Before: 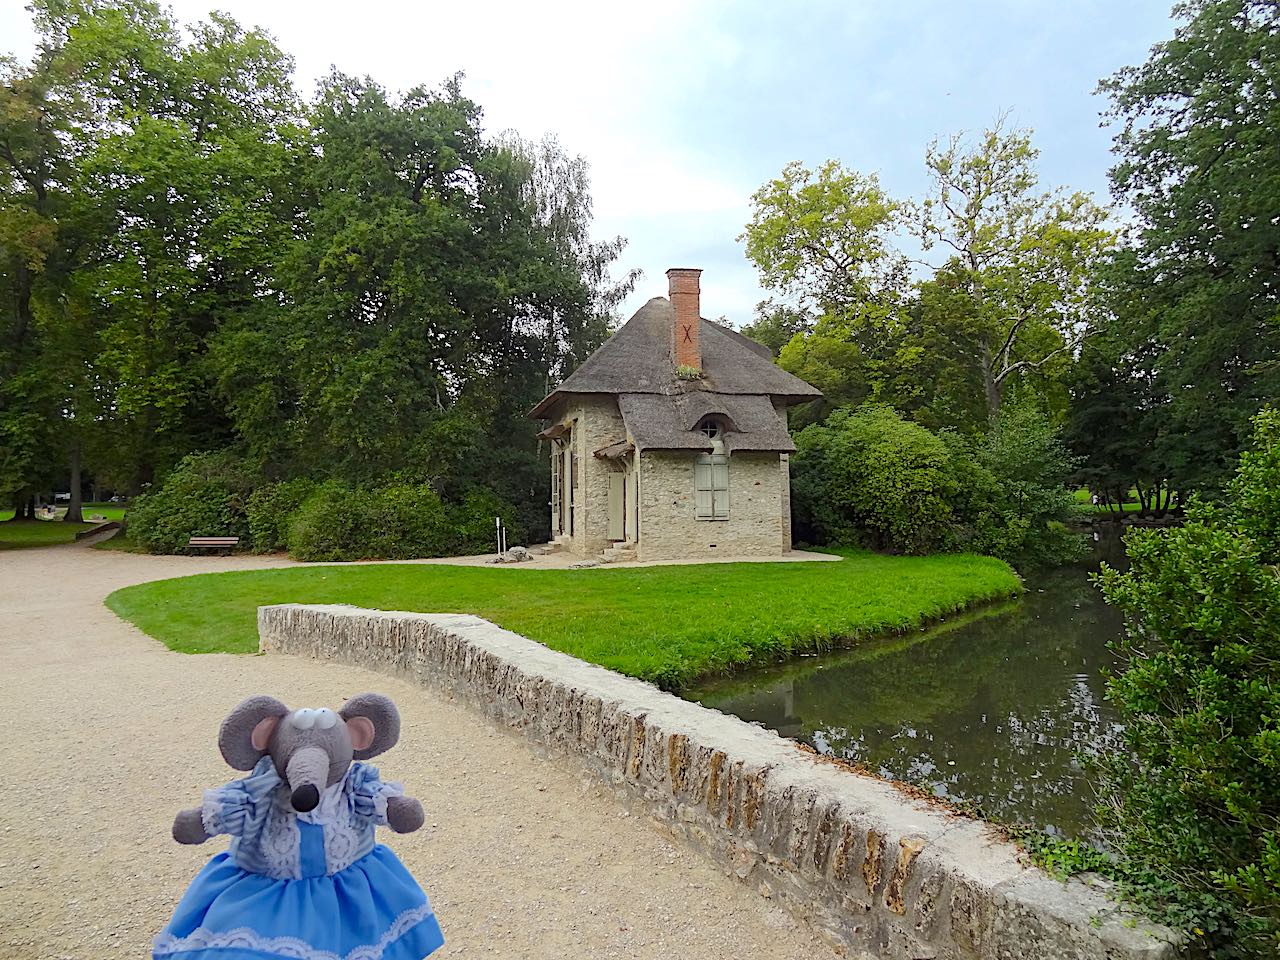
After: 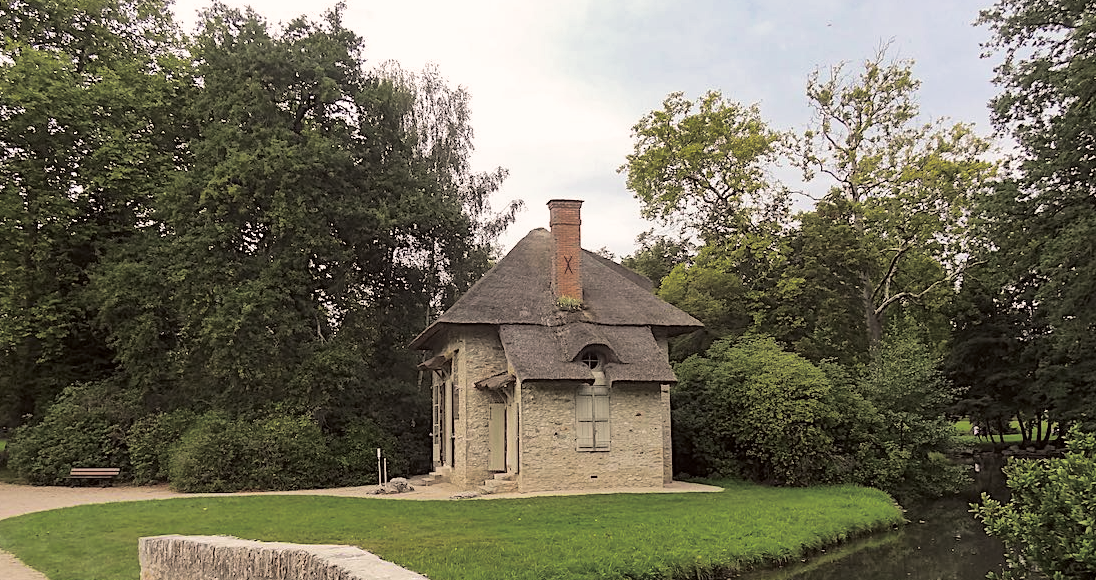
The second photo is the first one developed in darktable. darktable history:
shadows and highlights: shadows 32.83, highlights -47.7, soften with gaussian
crop and rotate: left 9.345%, top 7.22%, right 4.982%, bottom 32.331%
color correction: highlights a* 6.27, highlights b* 8.19, shadows a* 5.94, shadows b* 7.23, saturation 0.9
split-toning: shadows › hue 36°, shadows › saturation 0.05, highlights › hue 10.8°, highlights › saturation 0.15, compress 40%
